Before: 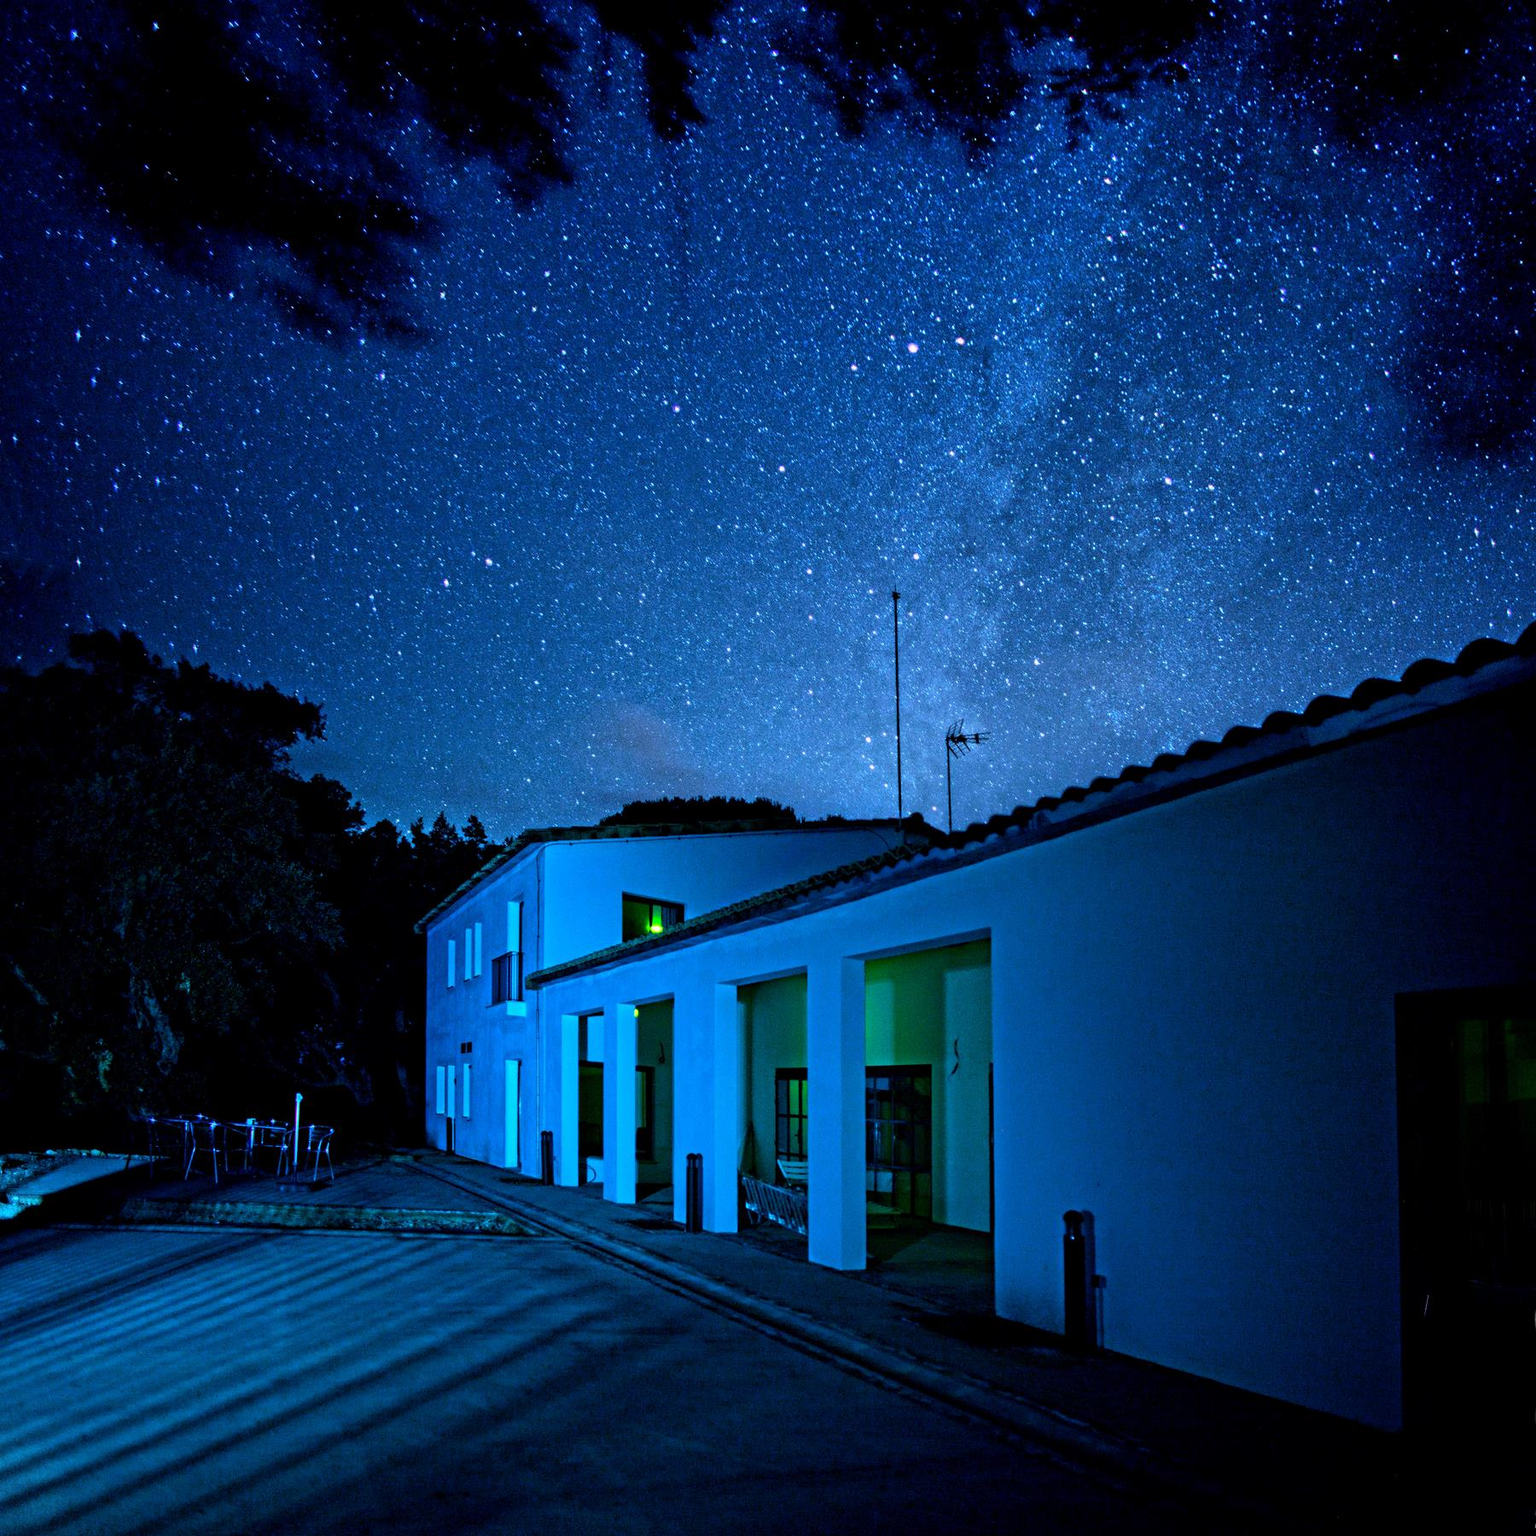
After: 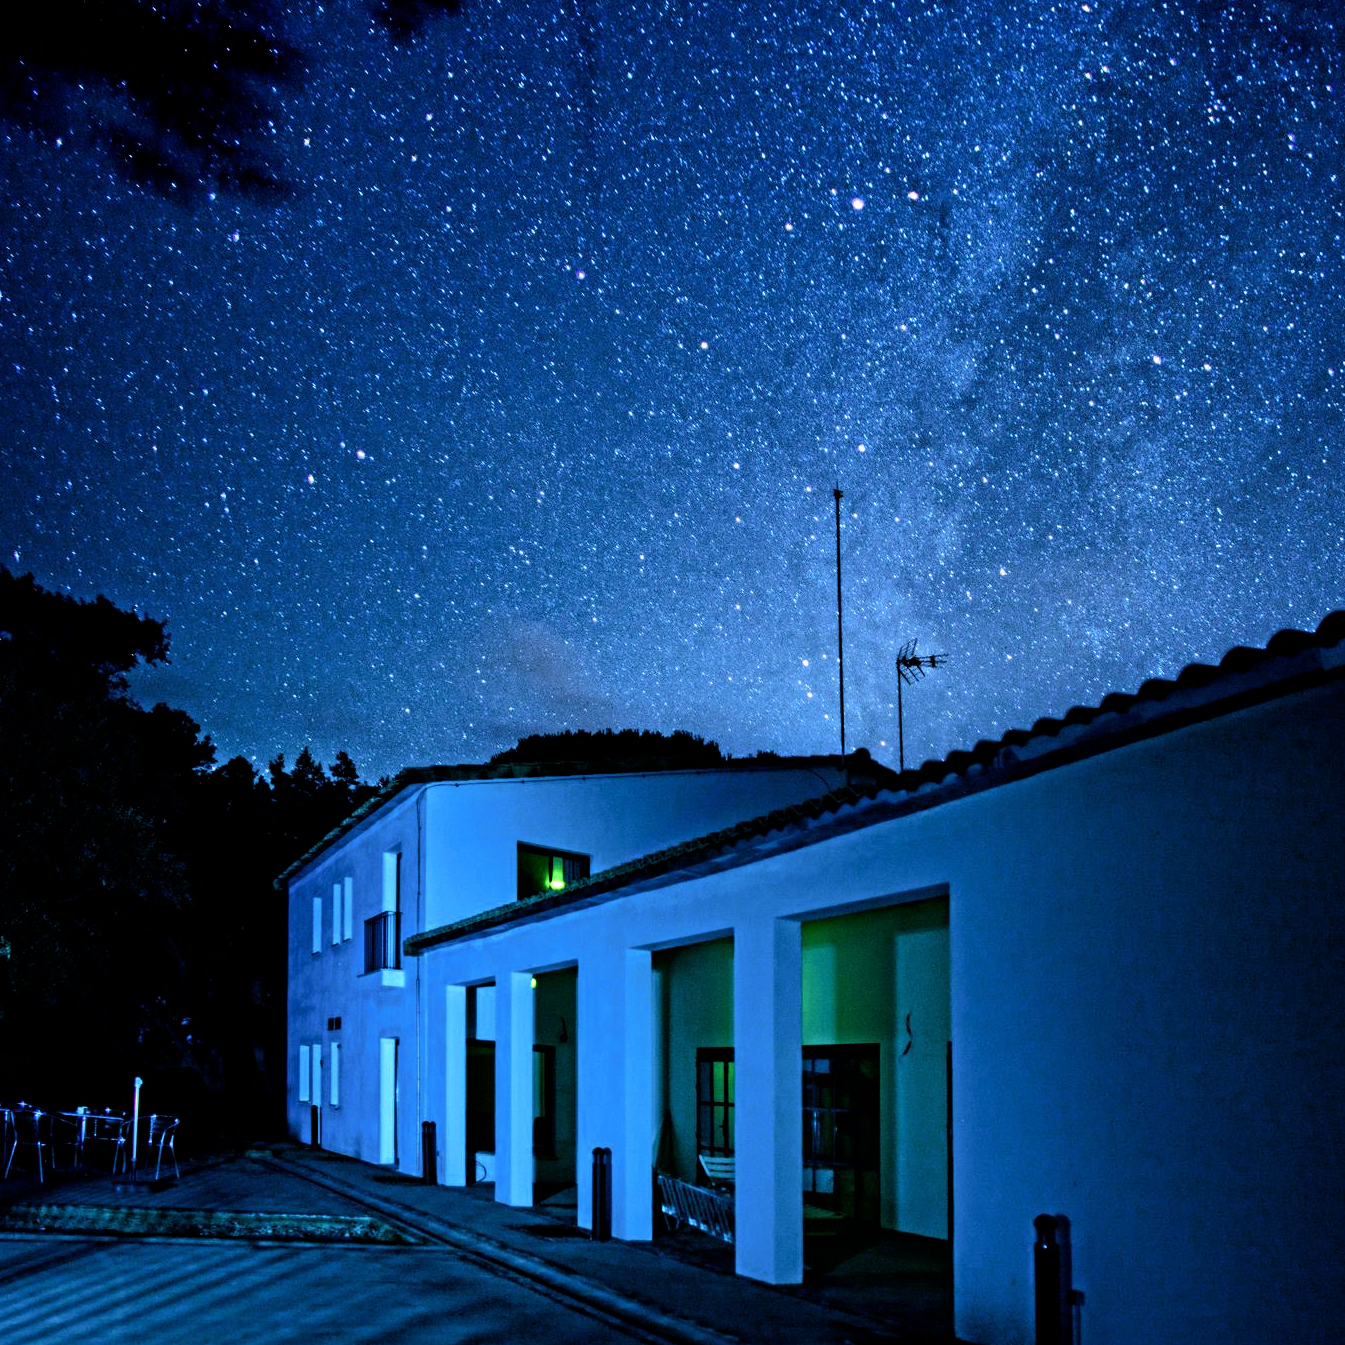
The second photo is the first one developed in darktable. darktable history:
filmic rgb: white relative exposure 2.34 EV, hardness 6.59
crop and rotate: left 11.831%, top 11.346%, right 13.429%, bottom 13.899%
